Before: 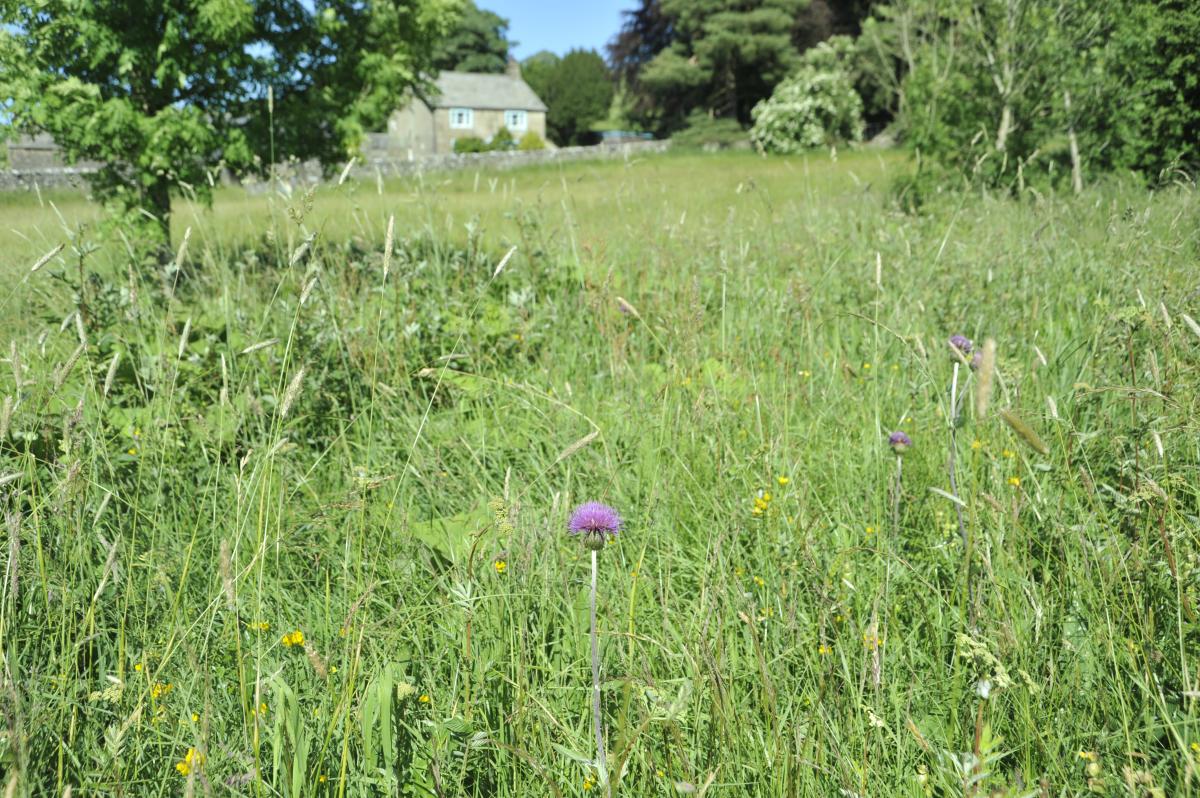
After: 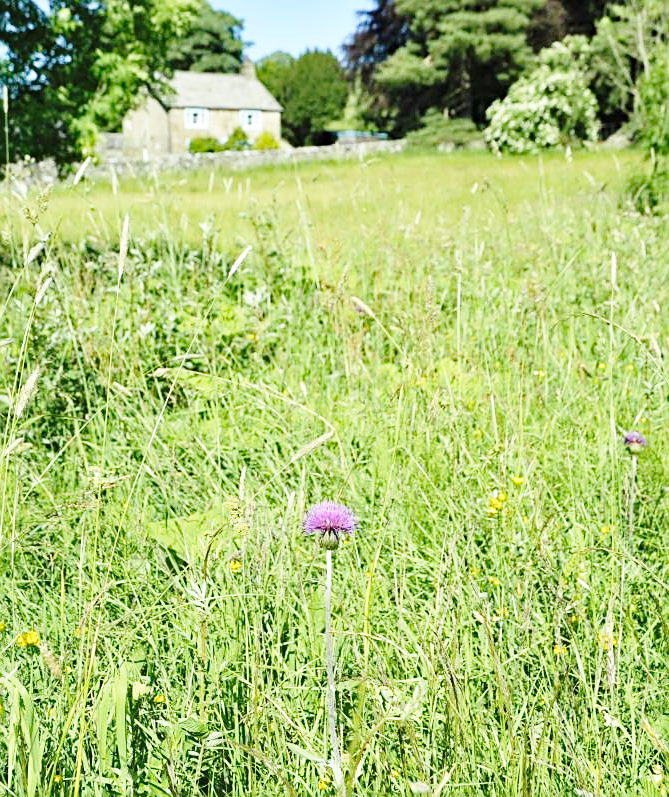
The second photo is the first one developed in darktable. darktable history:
sharpen: on, module defaults
haze removal: strength 0.292, distance 0.255, compatibility mode true, adaptive false
crop: left 22.09%, right 22.09%, bottom 0.01%
base curve: curves: ch0 [(0, 0) (0.028, 0.03) (0.121, 0.232) (0.46, 0.748) (0.859, 0.968) (1, 1)], preserve colors none
